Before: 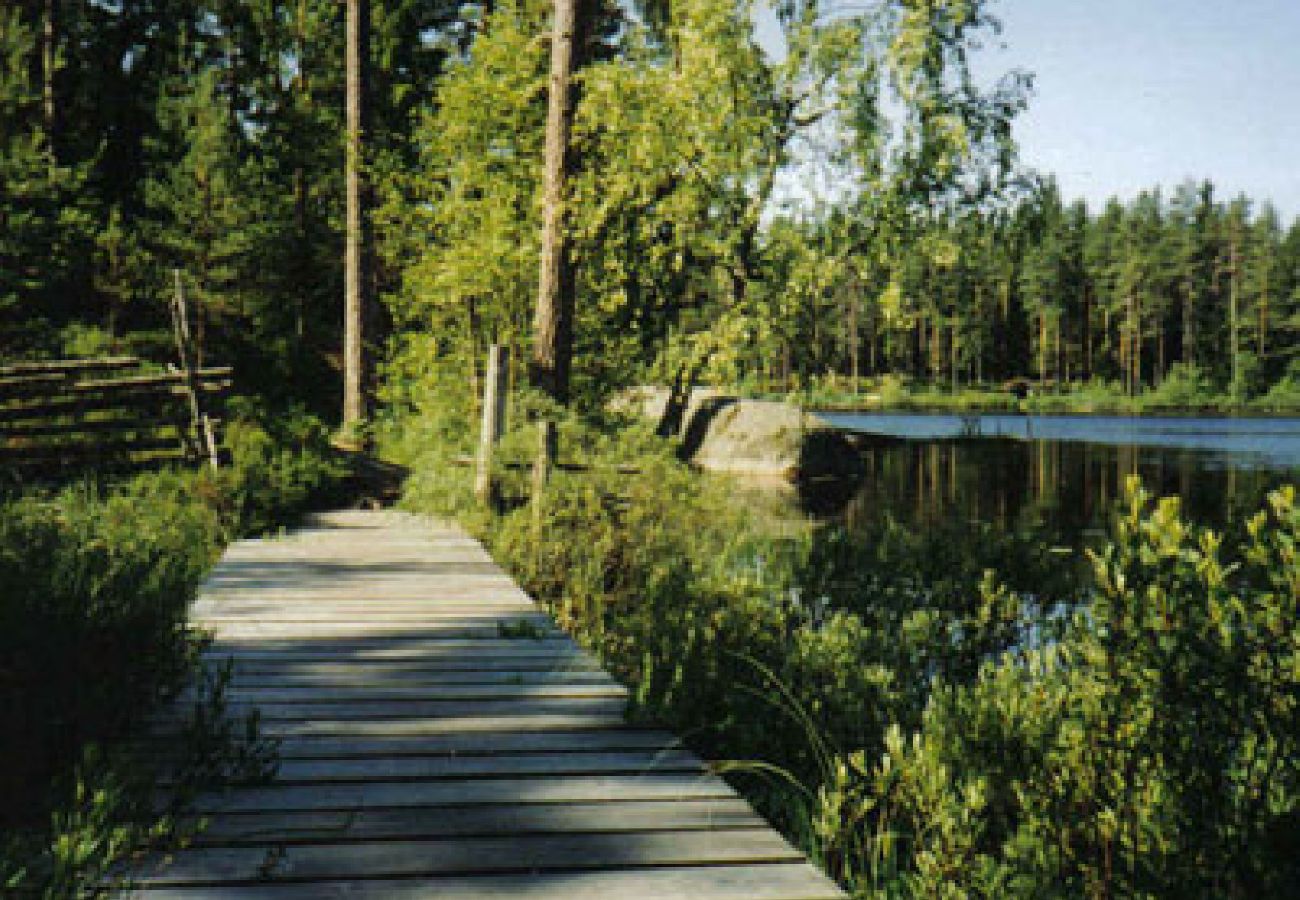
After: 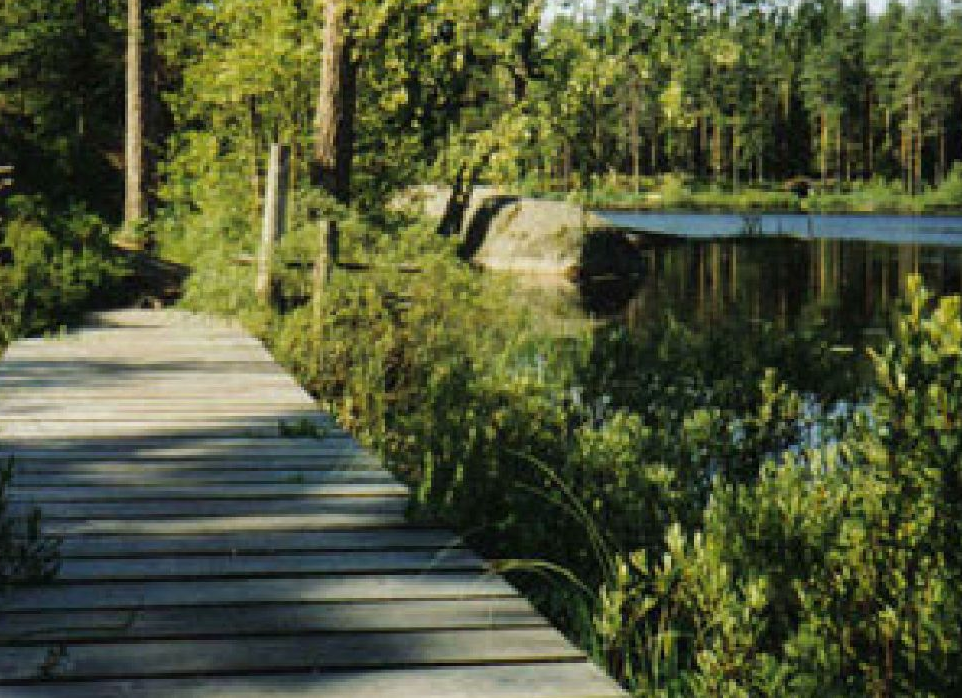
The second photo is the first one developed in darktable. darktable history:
crop: left 16.869%, top 22.399%, right 9.097%
